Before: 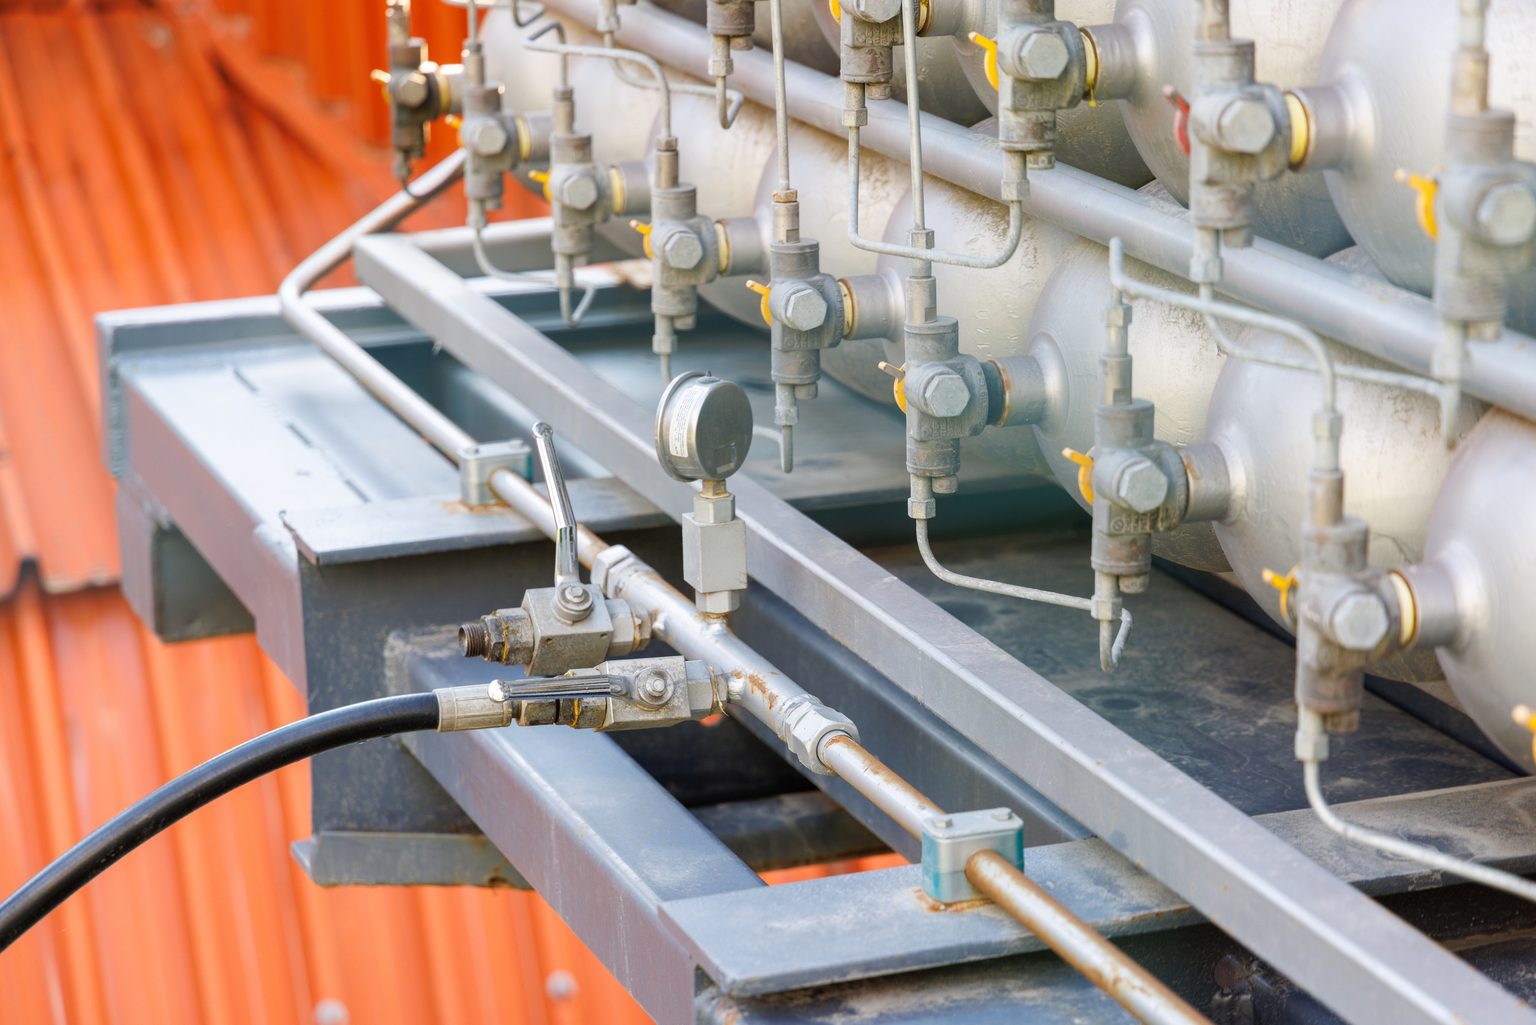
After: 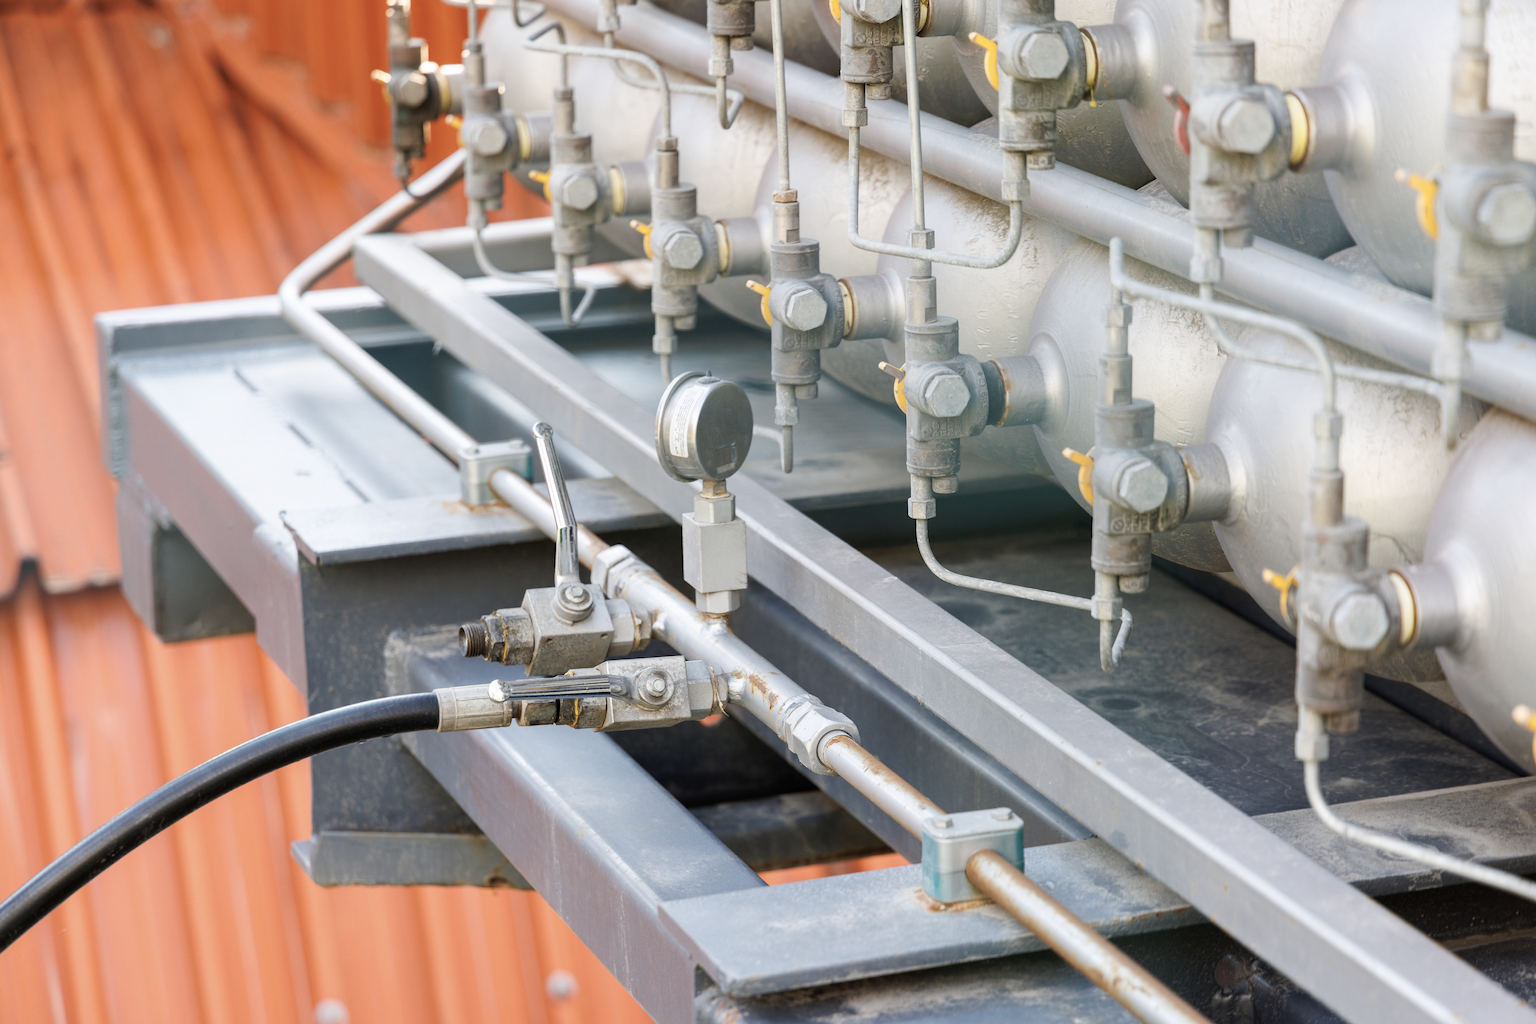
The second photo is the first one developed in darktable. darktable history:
contrast brightness saturation: contrast 0.095, saturation -0.304
